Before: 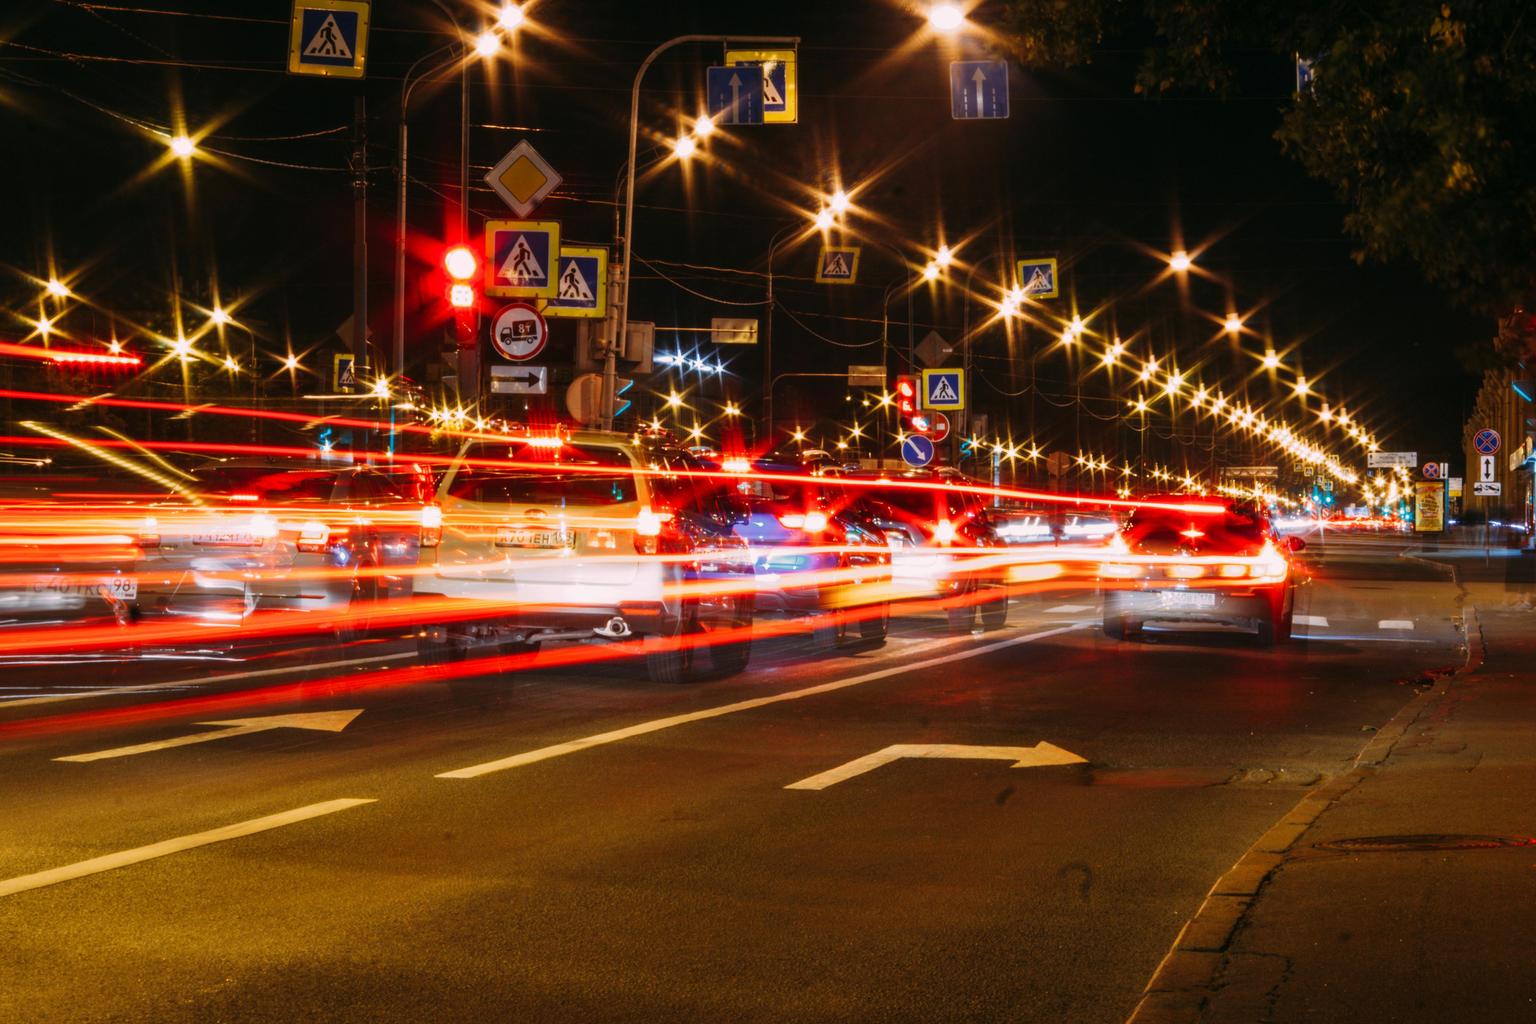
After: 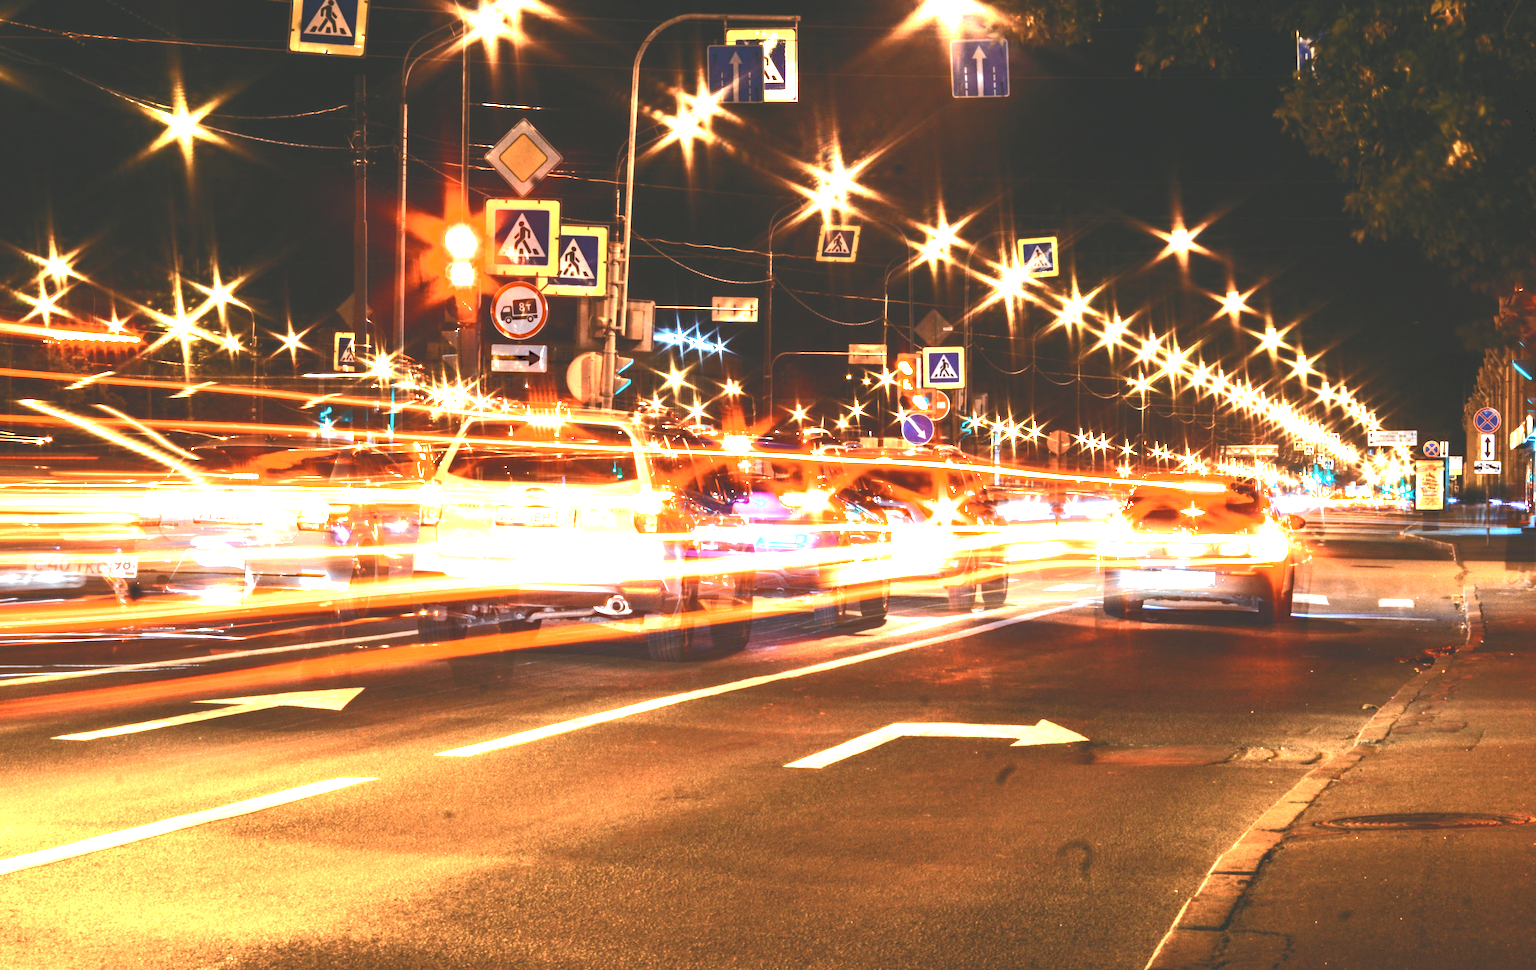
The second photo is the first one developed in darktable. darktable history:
crop and rotate: top 2.135%, bottom 3.063%
haze removal: strength 0.29, distance 0.244, adaptive false
exposure: black level correction 0.001, exposure 0.962 EV, compensate highlight preservation false
tone curve: curves: ch0 [(0, 0) (0.003, 0.217) (0.011, 0.217) (0.025, 0.229) (0.044, 0.243) (0.069, 0.253) (0.1, 0.265) (0.136, 0.281) (0.177, 0.305) (0.224, 0.331) (0.277, 0.369) (0.335, 0.415) (0.399, 0.472) (0.468, 0.543) (0.543, 0.609) (0.623, 0.676) (0.709, 0.734) (0.801, 0.798) (0.898, 0.849) (1, 1)], color space Lab, independent channels, preserve colors none
color zones: curves: ch0 [(0.018, 0.548) (0.224, 0.64) (0.425, 0.447) (0.675, 0.575) (0.732, 0.579)]; ch1 [(0.066, 0.487) (0.25, 0.5) (0.404, 0.43) (0.75, 0.421) (0.956, 0.421)]; ch2 [(0.044, 0.561) (0.215, 0.465) (0.399, 0.544) (0.465, 0.548) (0.614, 0.447) (0.724, 0.43) (0.882, 0.623) (0.956, 0.632)]
tone equalizer: -8 EV -0.783 EV, -7 EV -0.72 EV, -6 EV -0.594 EV, -5 EV -0.387 EV, -3 EV 0.398 EV, -2 EV 0.6 EV, -1 EV 0.683 EV, +0 EV 0.752 EV, edges refinement/feathering 500, mask exposure compensation -1.57 EV, preserve details no
